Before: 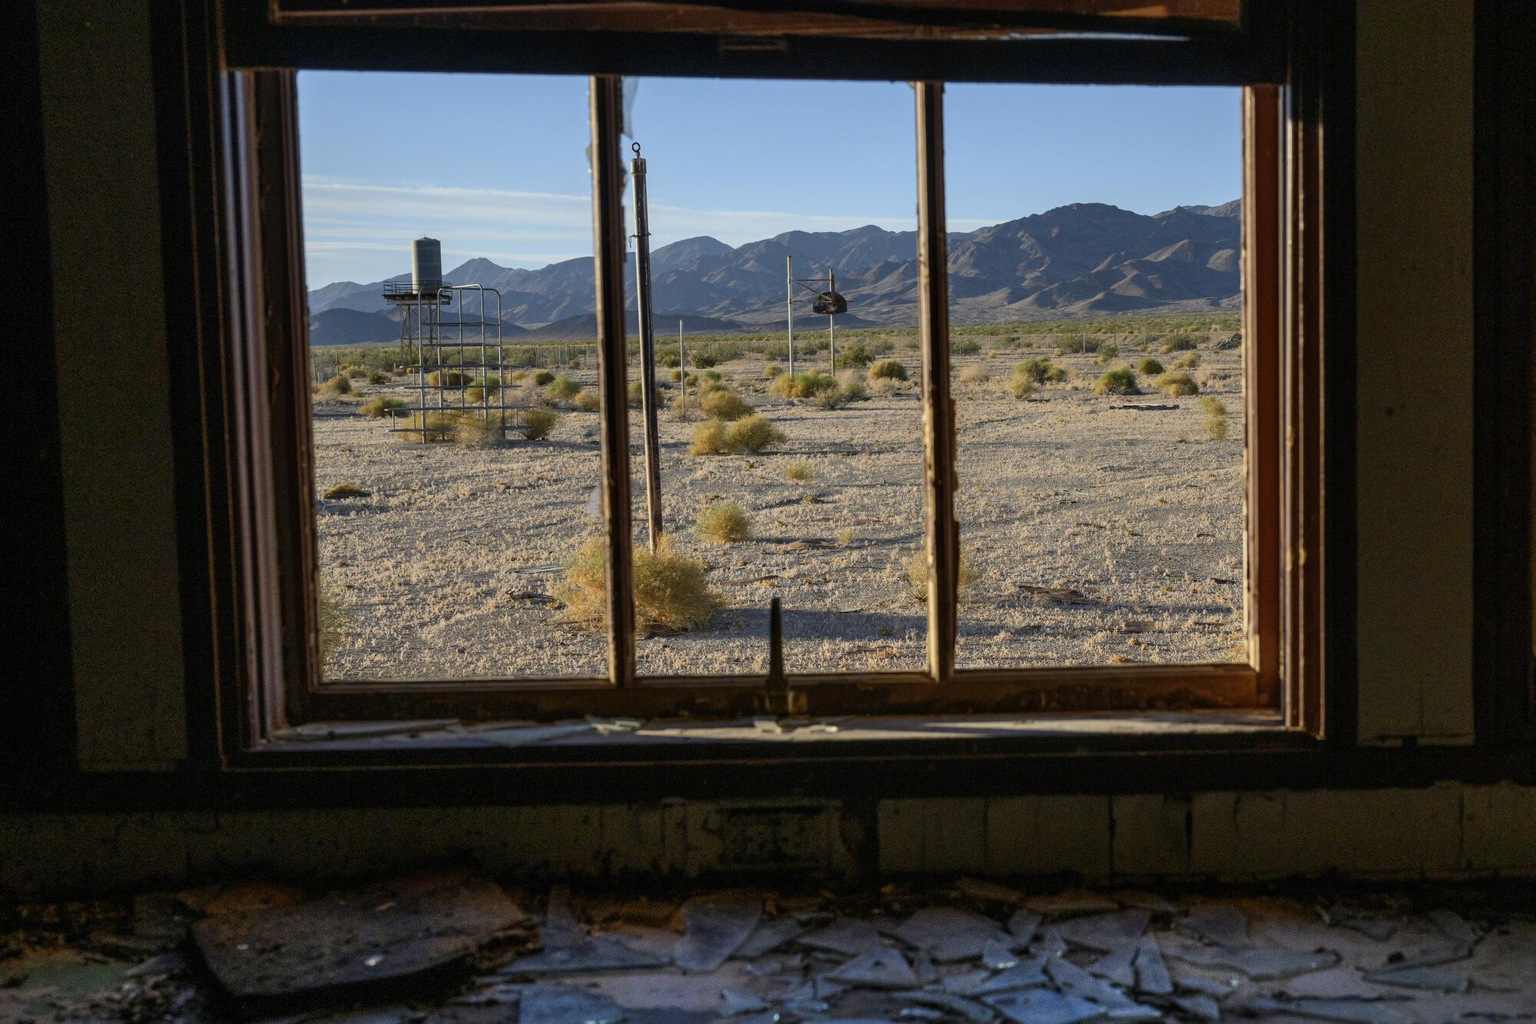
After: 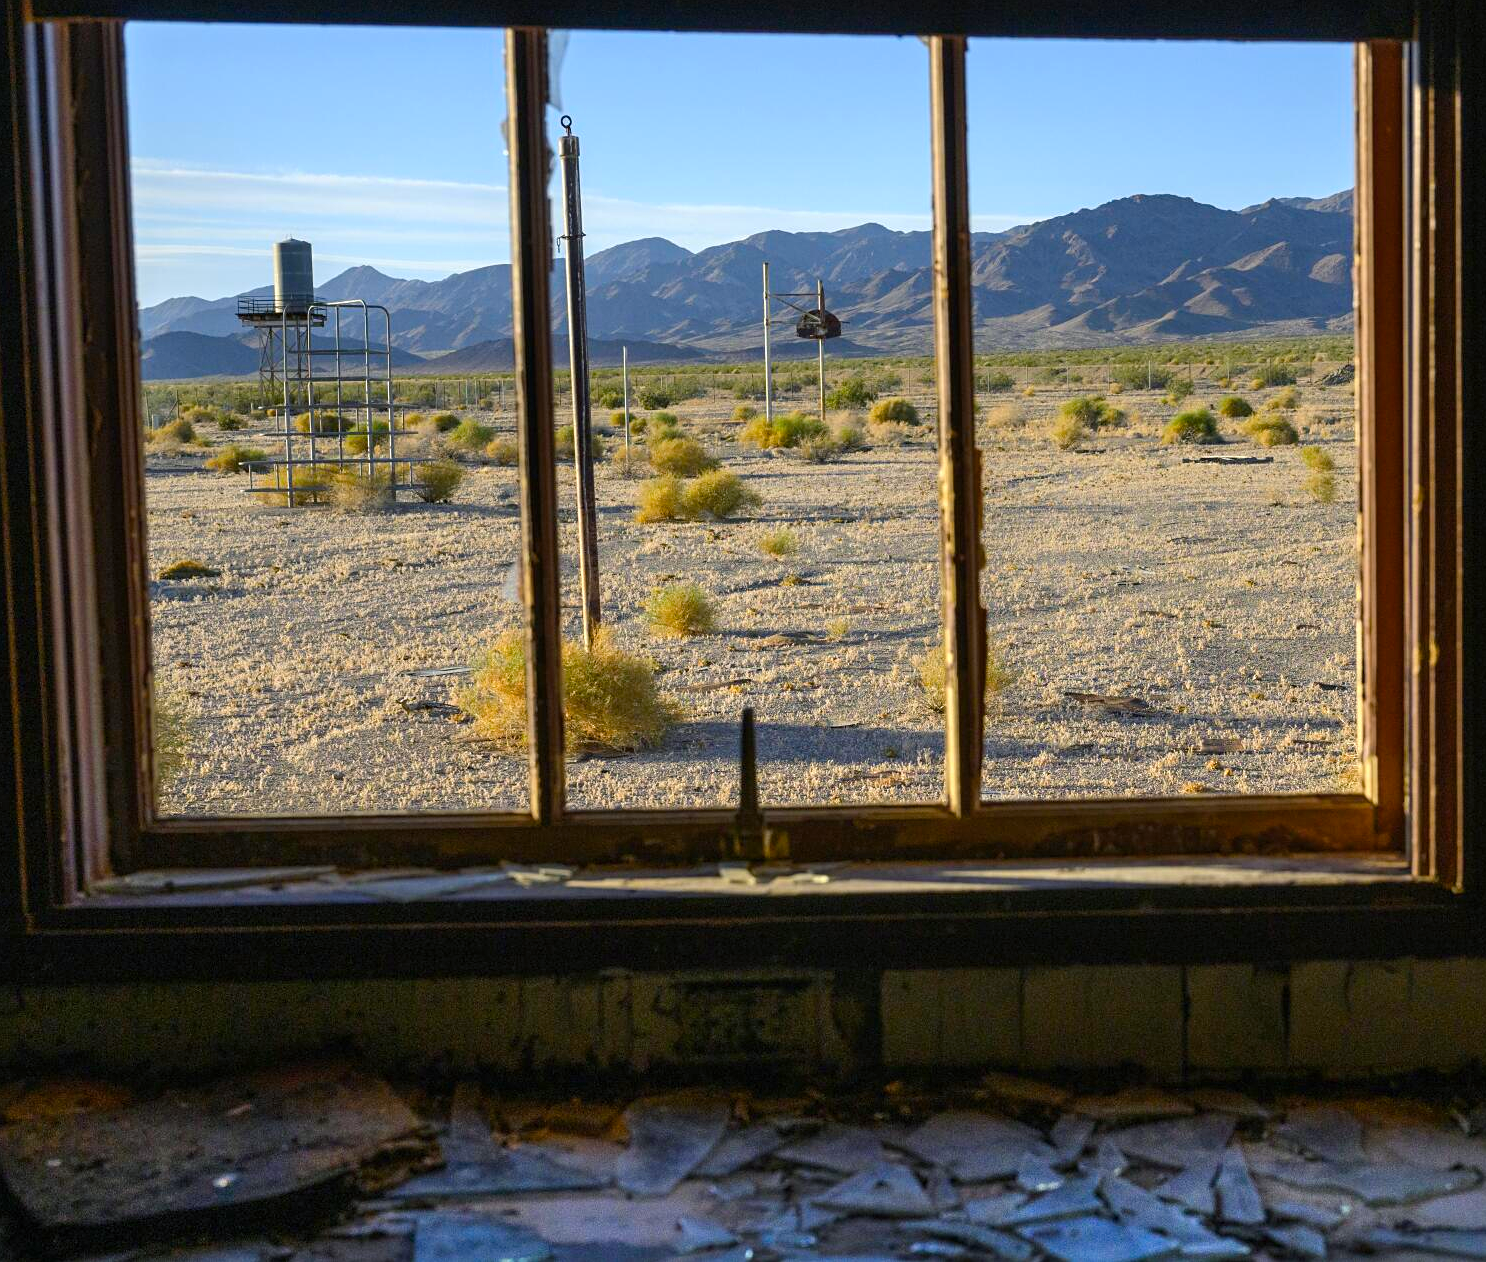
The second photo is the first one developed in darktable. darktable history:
crop and rotate: left 13.111%, top 5.259%, right 12.569%
sharpen: amount 0.218
color balance rgb: shadows lift › chroma 2.024%, shadows lift › hue 247.02°, linear chroma grading › global chroma 24.858%, perceptual saturation grading › global saturation 0.17%, perceptual brilliance grading › global brilliance 10.106%, perceptual brilliance grading › shadows 14.79%
